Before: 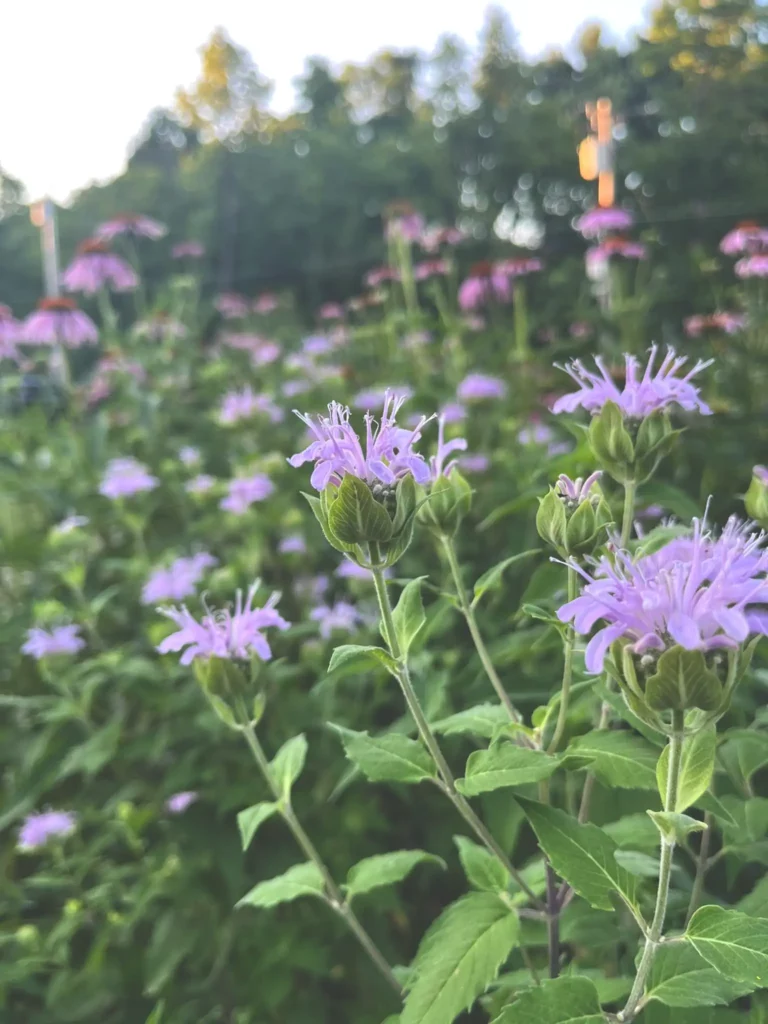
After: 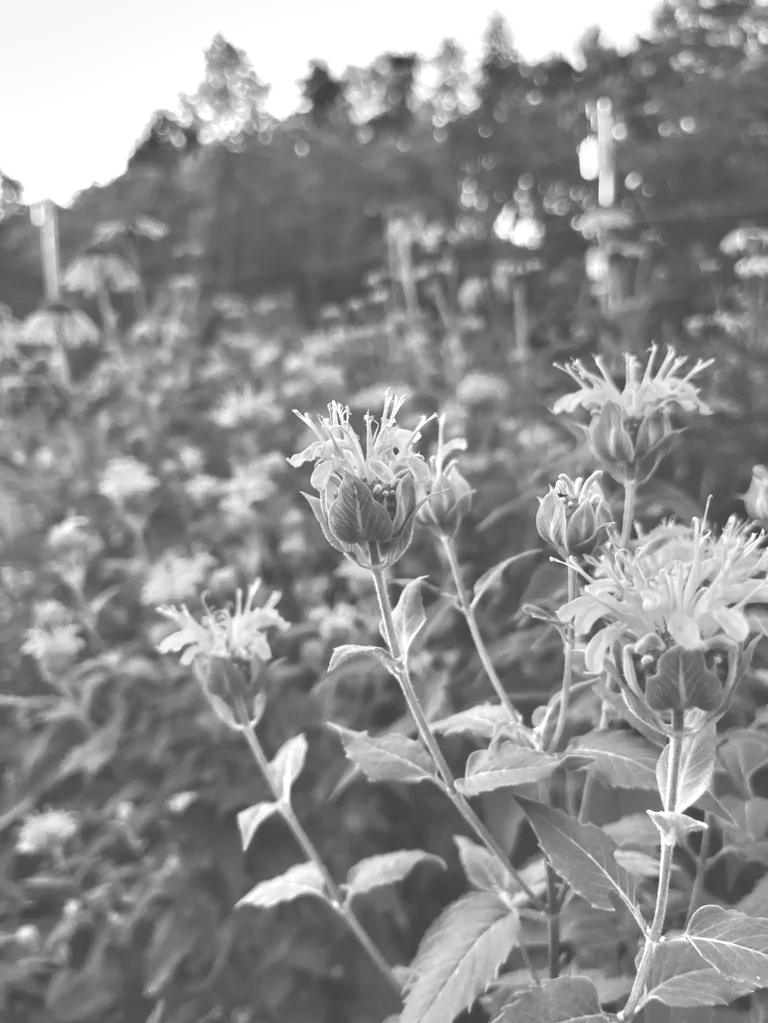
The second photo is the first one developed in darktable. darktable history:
crop: bottom 0.071%
shadows and highlights: highlights color adjustment 0%, soften with gaussian
exposure: black level correction 0, exposure 0.5 EV, compensate highlight preservation false
monochrome: on, module defaults
